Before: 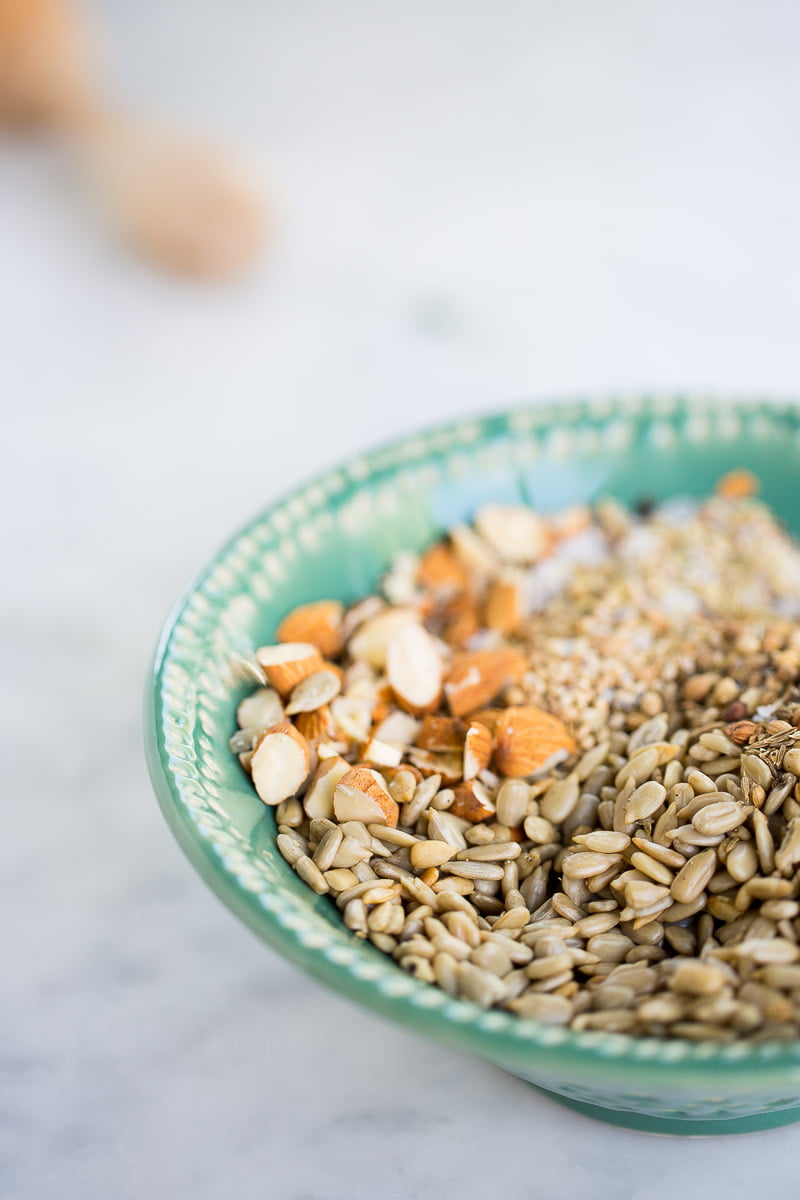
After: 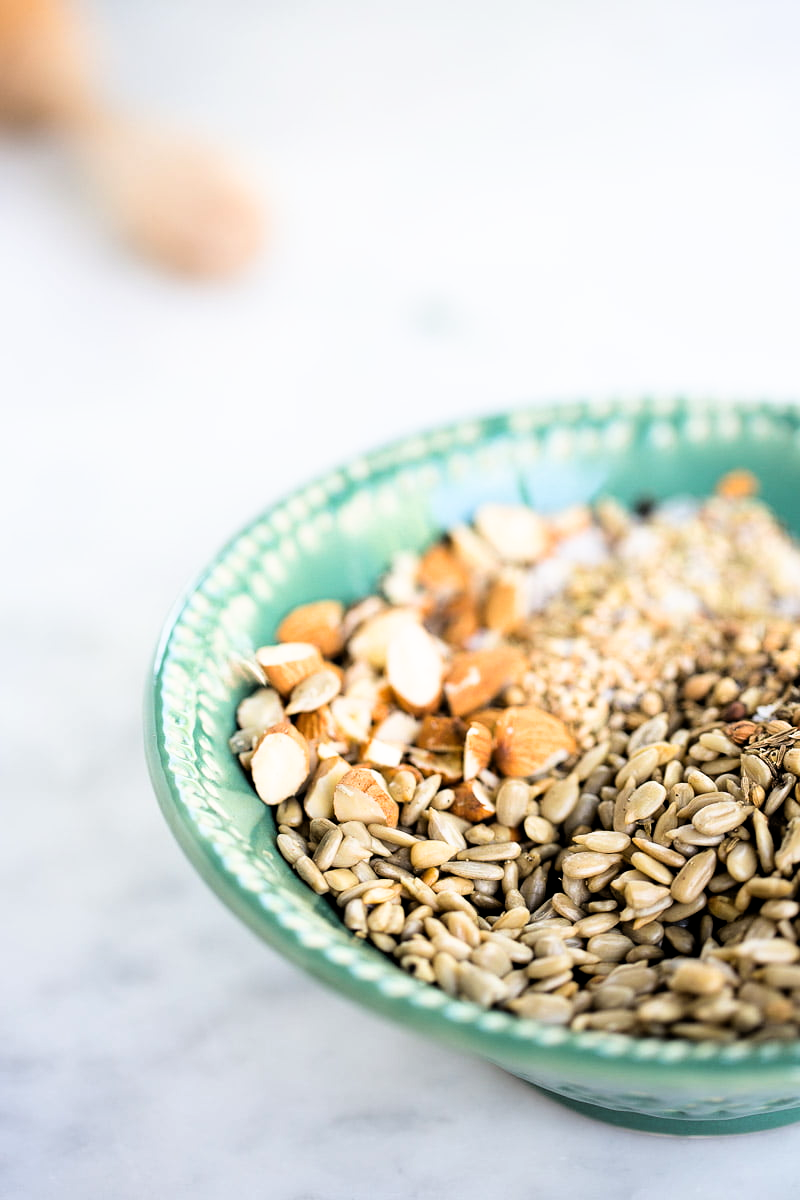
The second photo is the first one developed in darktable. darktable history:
filmic rgb: black relative exposure -5.58 EV, white relative exposure 2.49 EV, threshold 3.04 EV, target black luminance 0%, hardness 4.55, latitude 66.94%, contrast 1.459, shadows ↔ highlights balance -4.06%, color science v4 (2020), iterations of high-quality reconstruction 0, enable highlight reconstruction true
